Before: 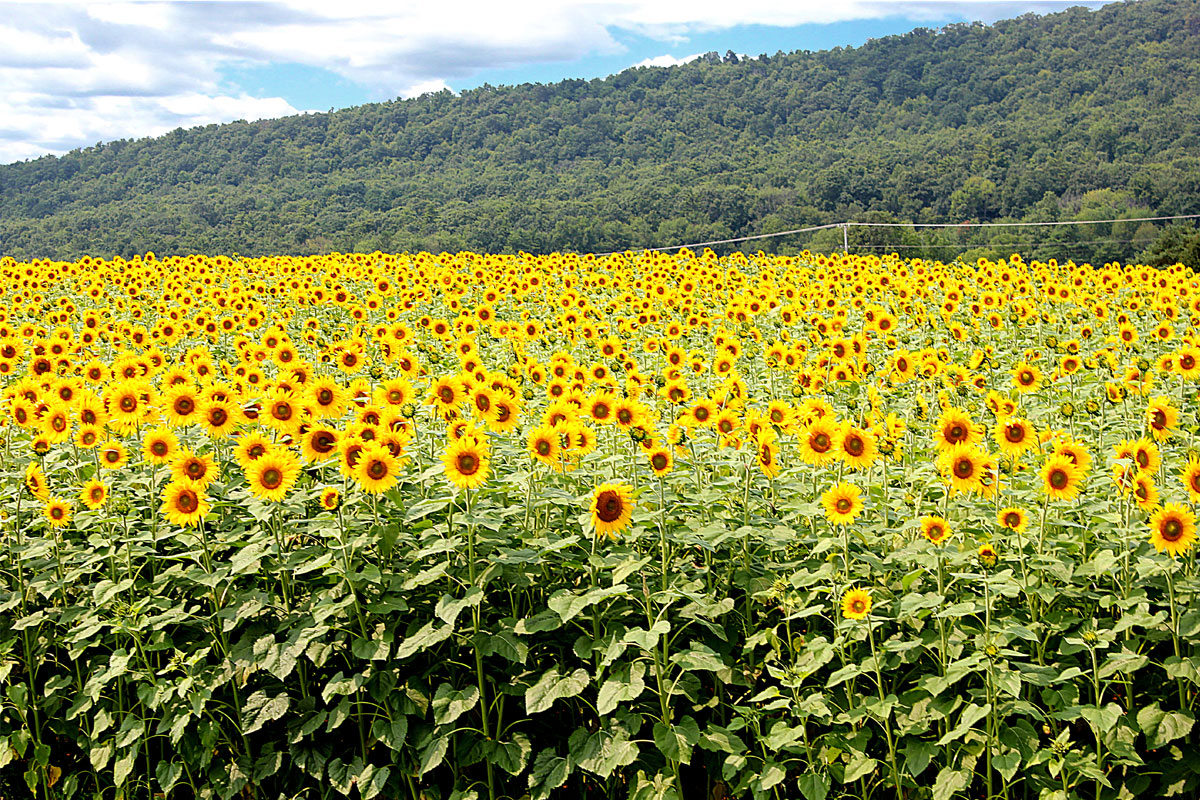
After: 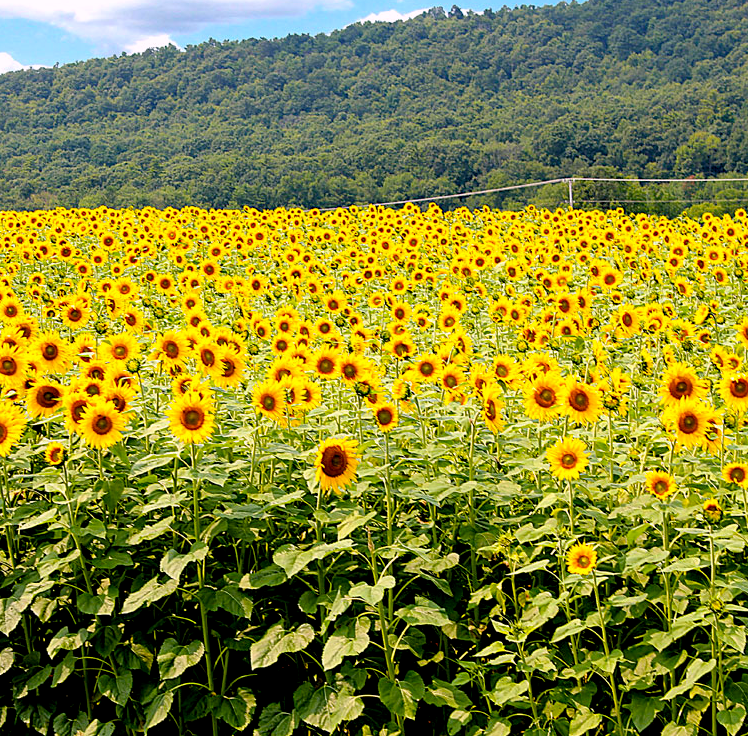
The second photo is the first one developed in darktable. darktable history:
color balance rgb: shadows lift › chroma 2%, shadows lift › hue 217.2°, power › chroma 0.25%, power › hue 60°, highlights gain › chroma 1.5%, highlights gain › hue 309.6°, global offset › luminance -0.5%, perceptual saturation grading › global saturation 15%, global vibrance 20%
crop and rotate: left 22.918%, top 5.629%, right 14.711%, bottom 2.247%
